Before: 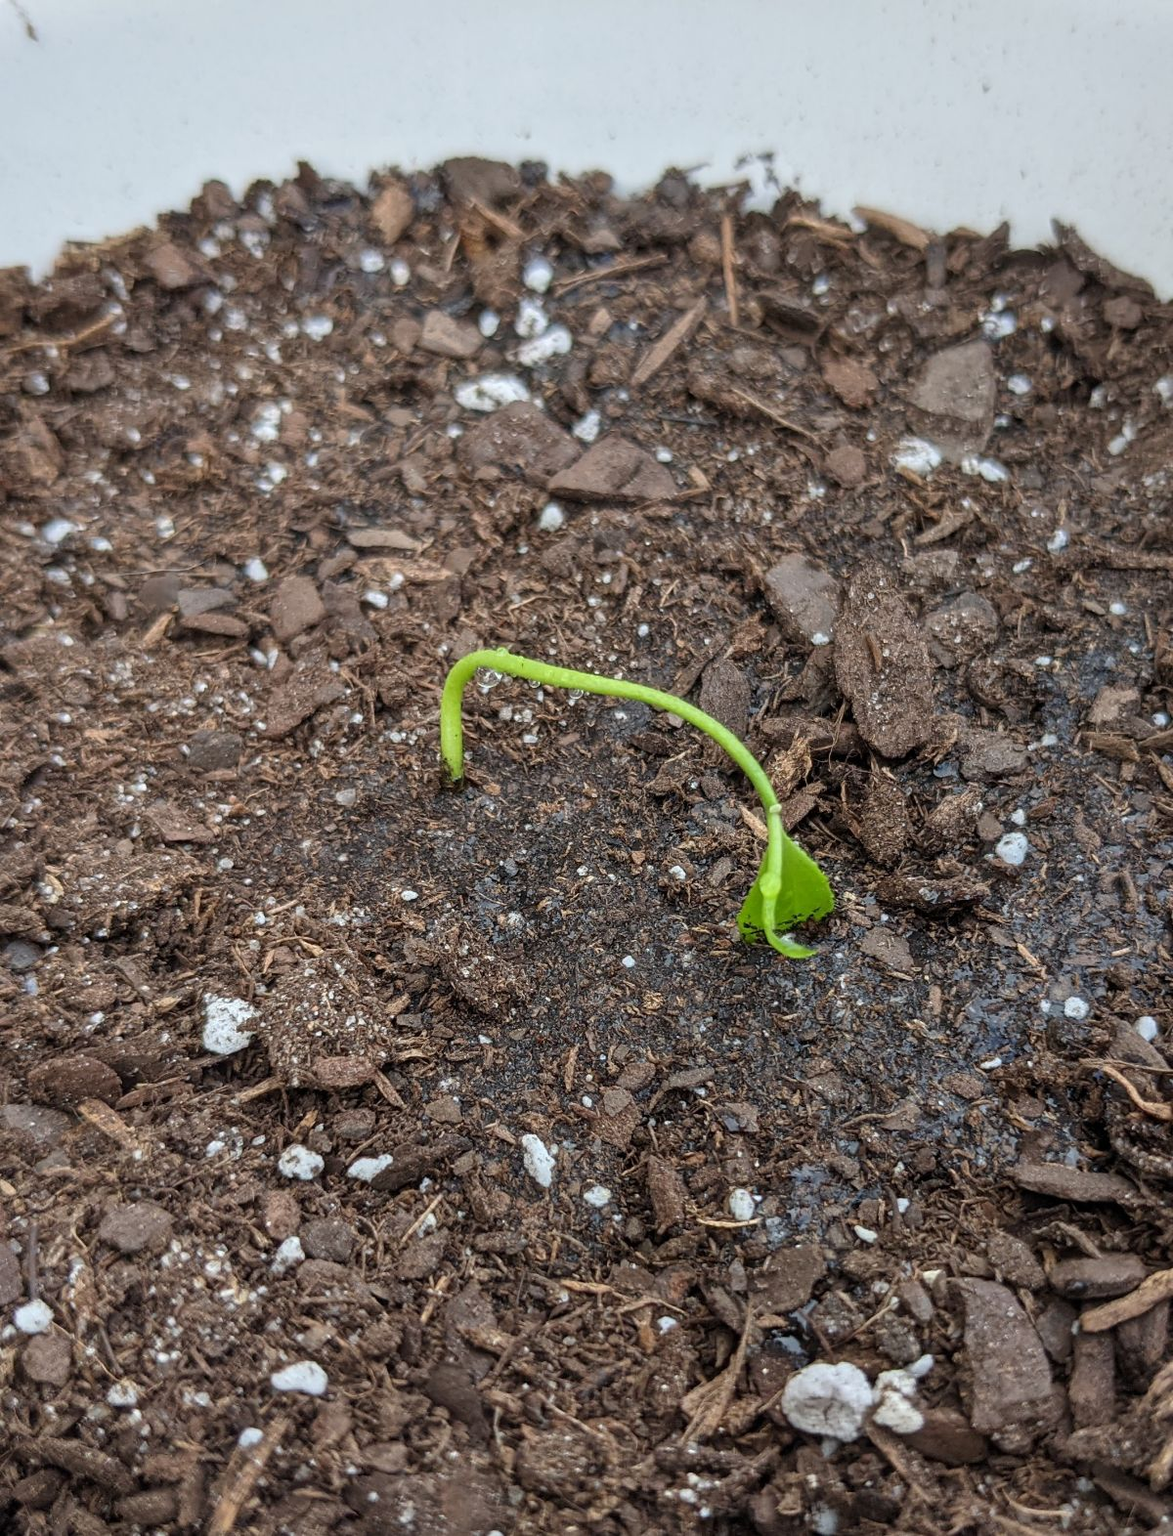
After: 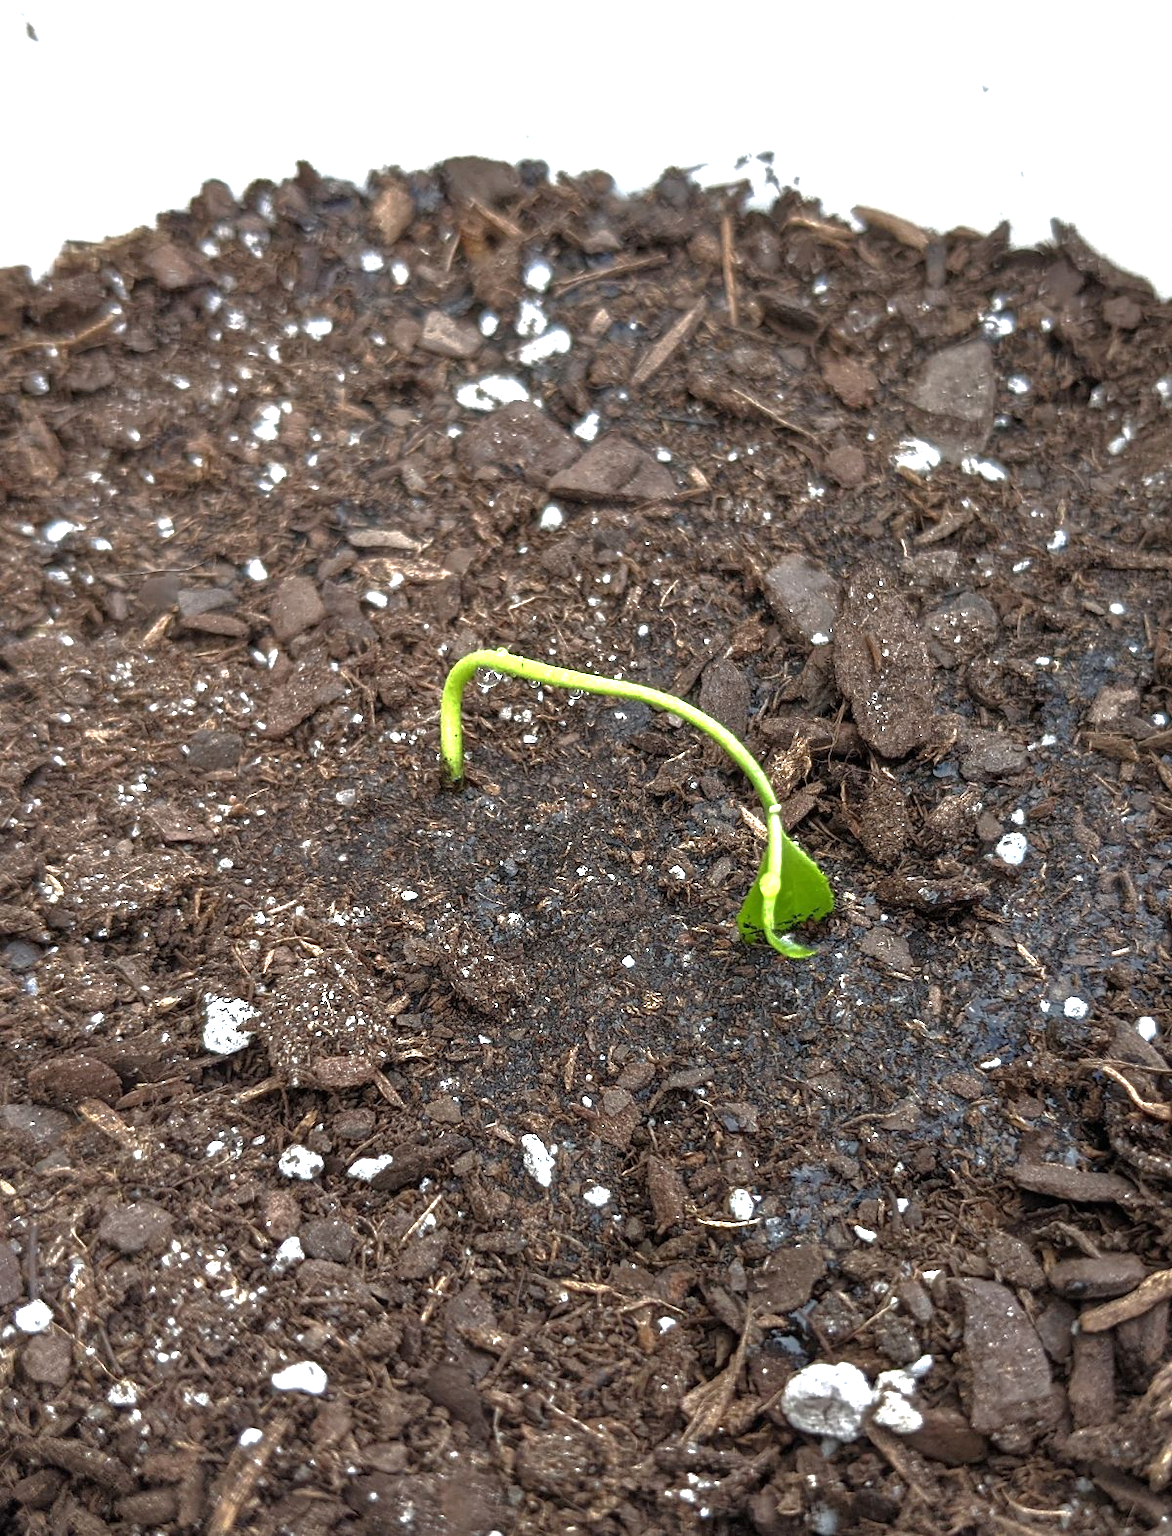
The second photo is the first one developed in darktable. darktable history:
exposure: black level correction 0, exposure 1 EV, compensate exposure bias true, compensate highlight preservation false
base curve: curves: ch0 [(0, 0) (0.826, 0.587) (1, 1)]
